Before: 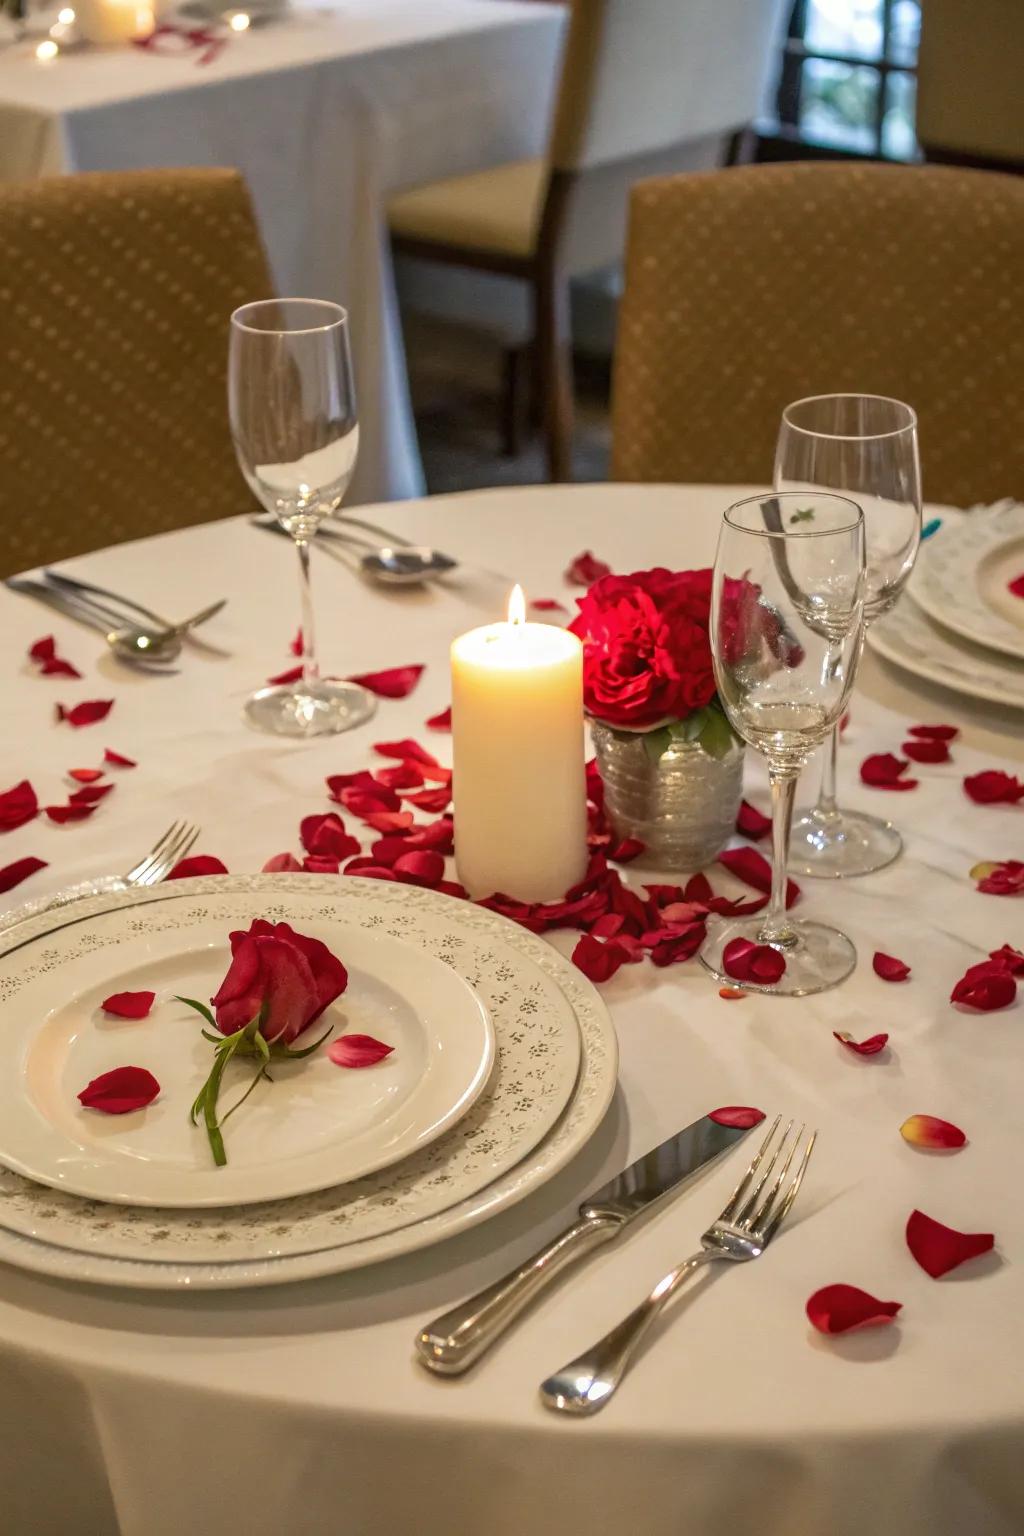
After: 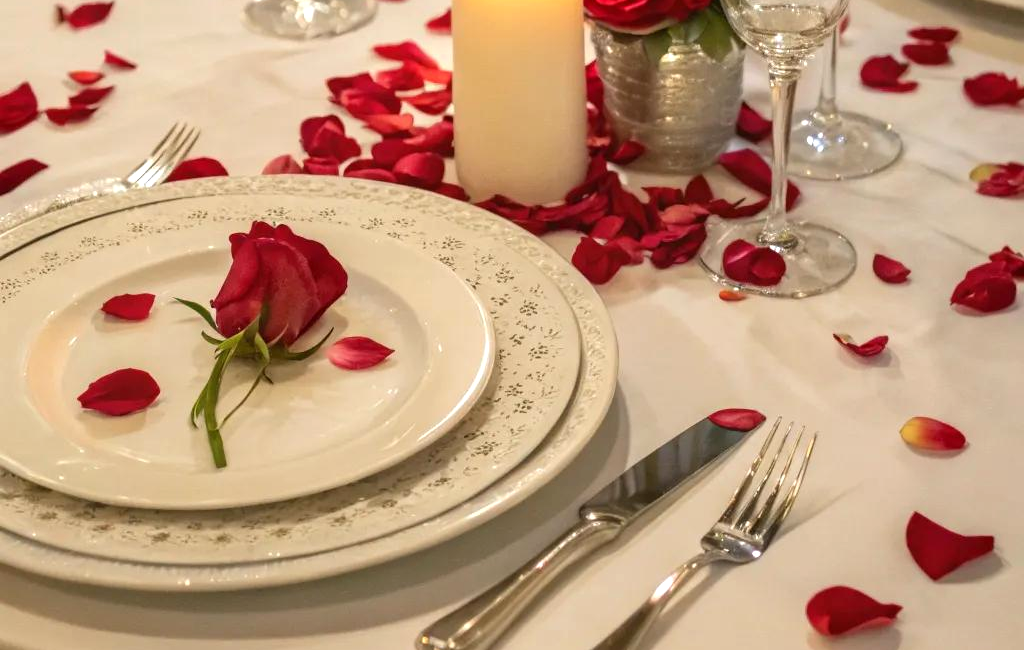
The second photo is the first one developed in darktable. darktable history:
exposure: exposure 0.222 EV, compensate highlight preservation false
crop: top 45.49%, bottom 12.142%
